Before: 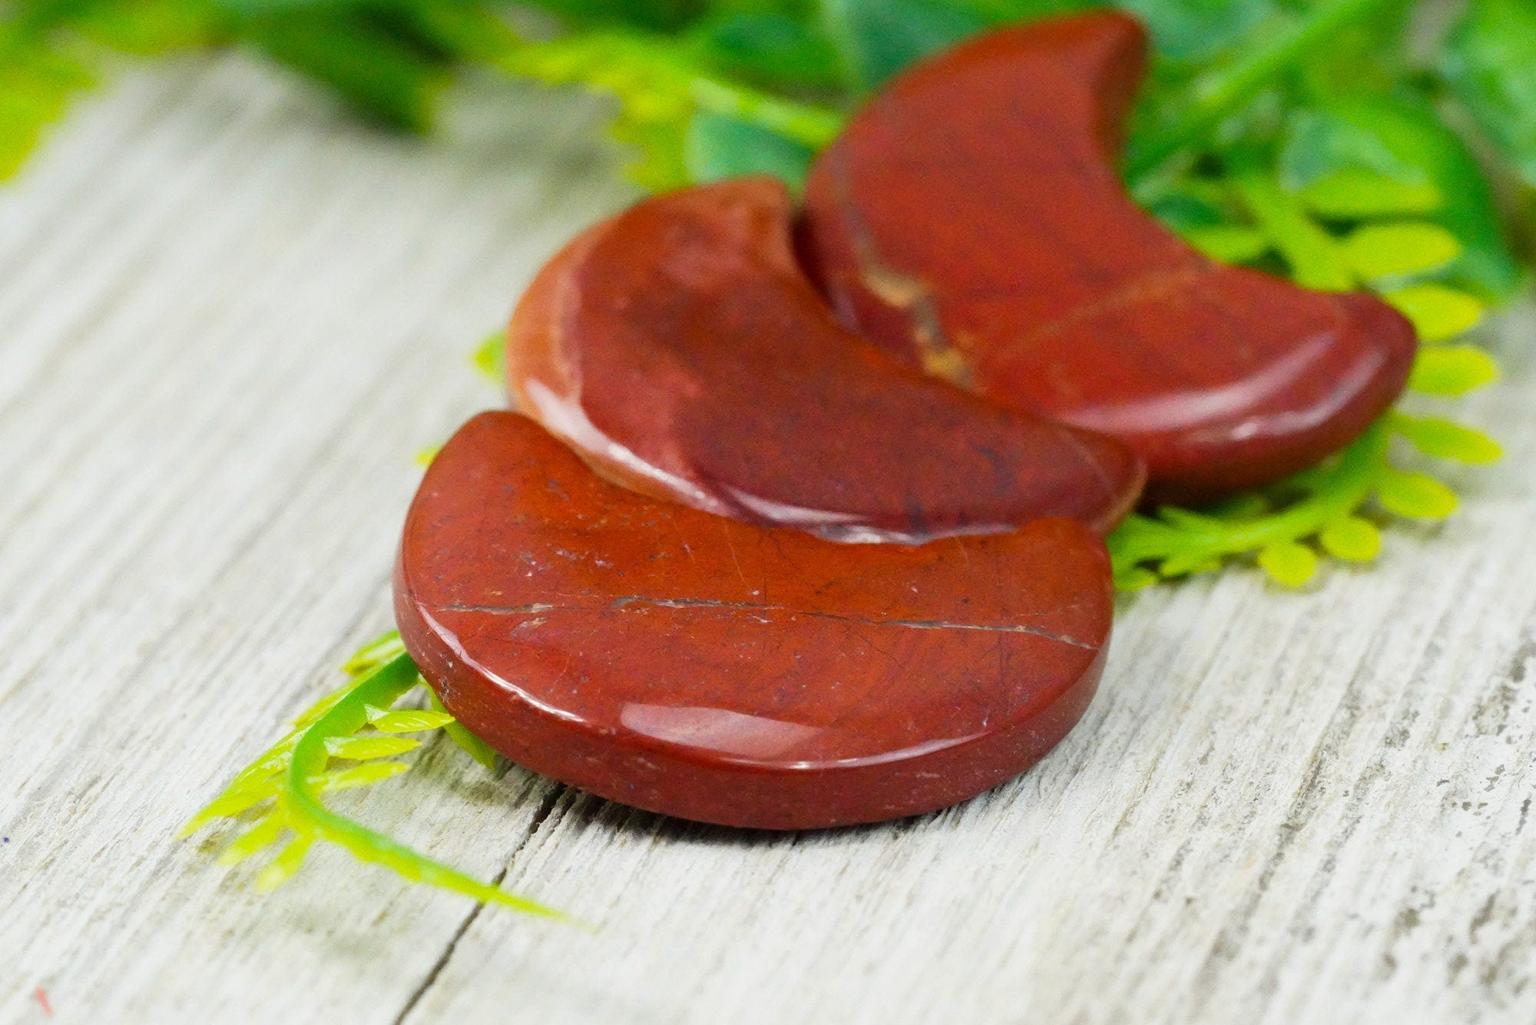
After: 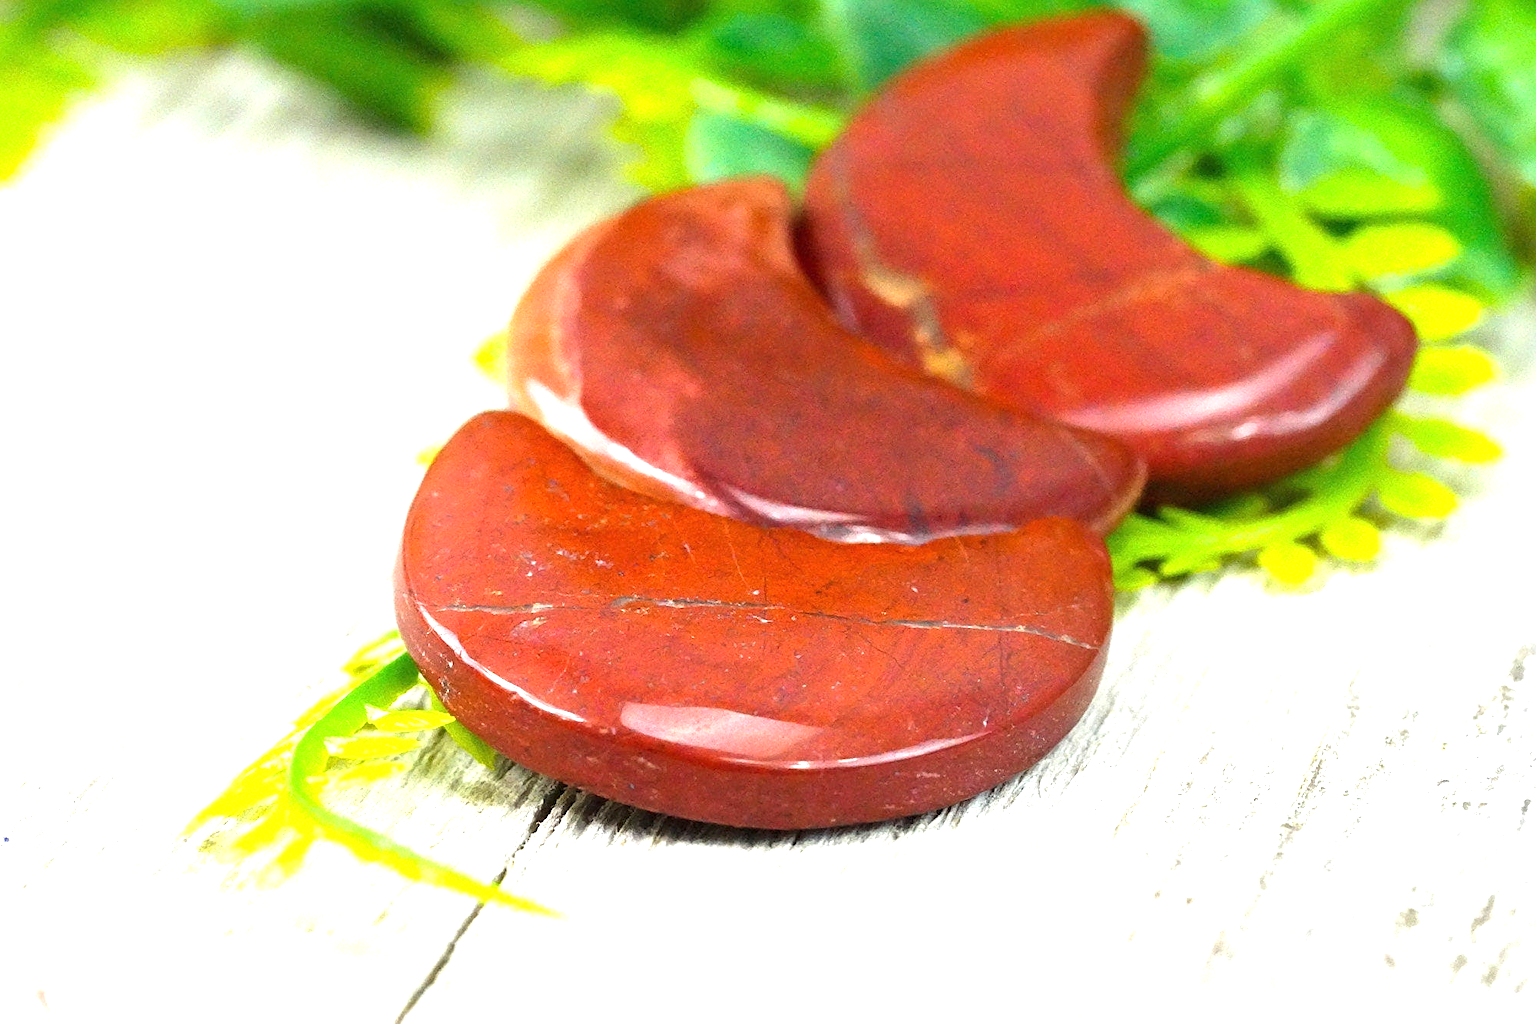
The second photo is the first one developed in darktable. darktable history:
sharpen: amount 0.478
exposure: black level correction 0, exposure 1.125 EV, compensate exposure bias true, compensate highlight preservation false
